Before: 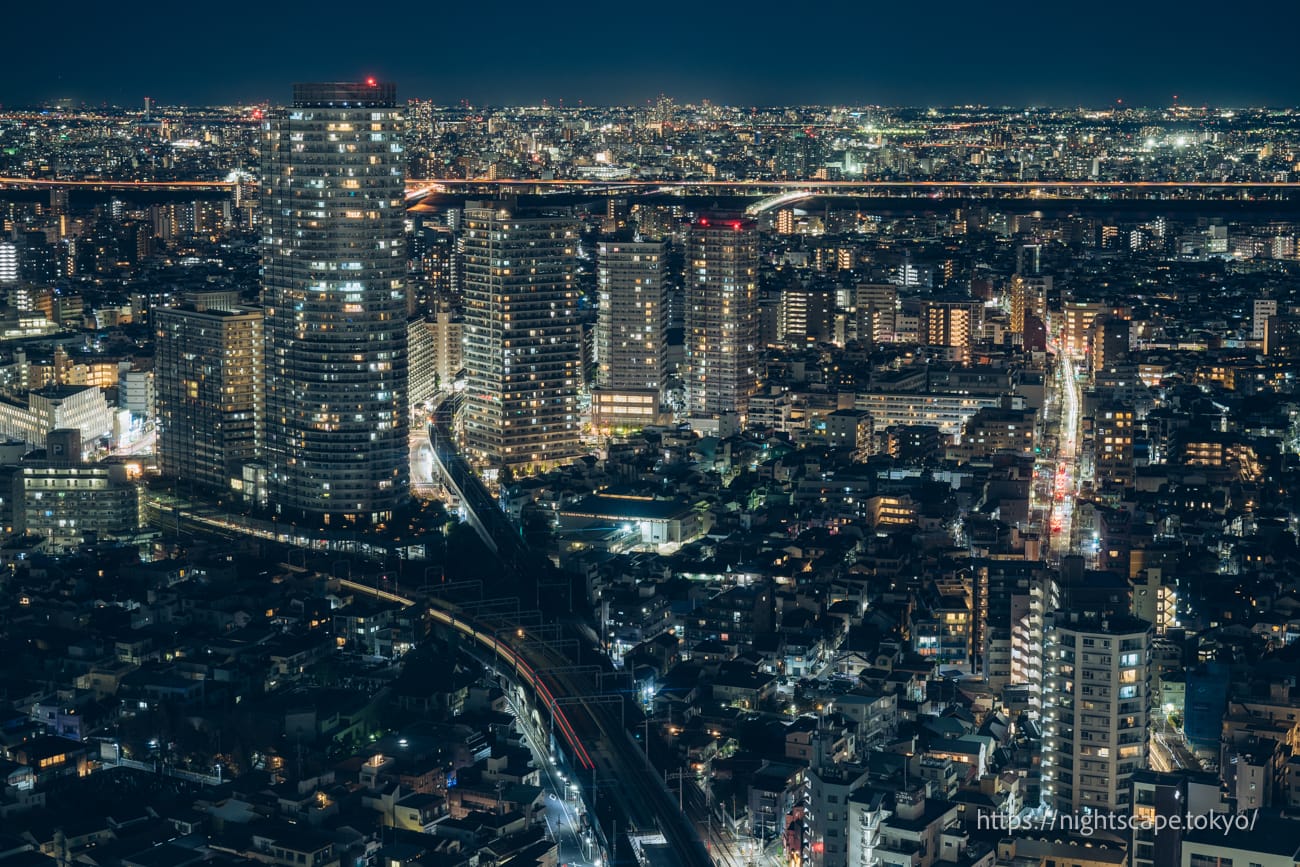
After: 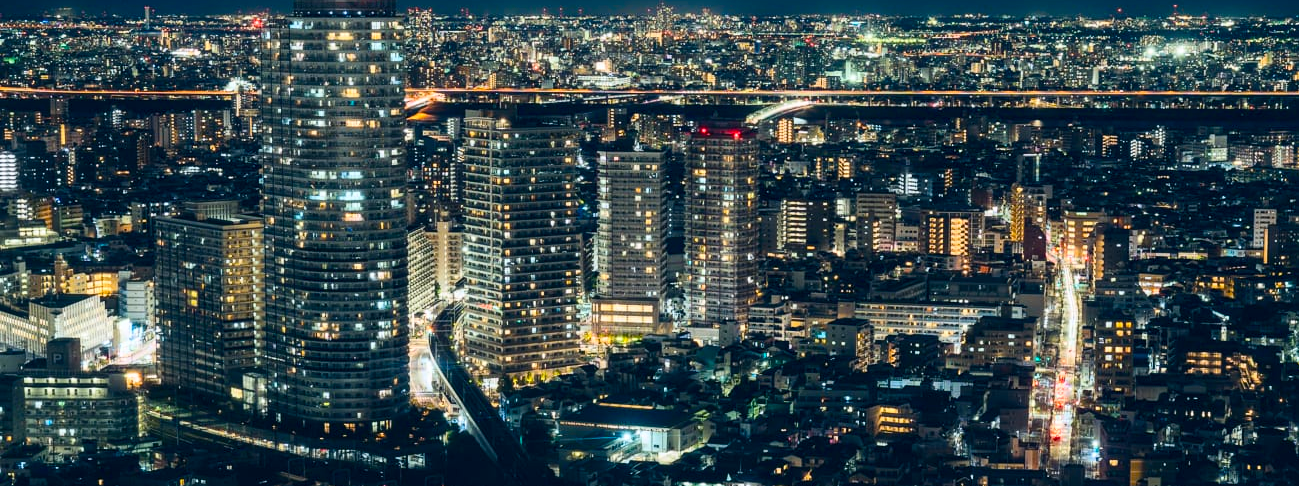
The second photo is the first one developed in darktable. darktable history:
contrast brightness saturation: contrast 0.24, brightness 0.09
color balance rgb: linear chroma grading › global chroma 15%, perceptual saturation grading › global saturation 30%
local contrast: mode bilateral grid, contrast 20, coarseness 50, detail 120%, midtone range 0.2
crop and rotate: top 10.605%, bottom 33.274%
